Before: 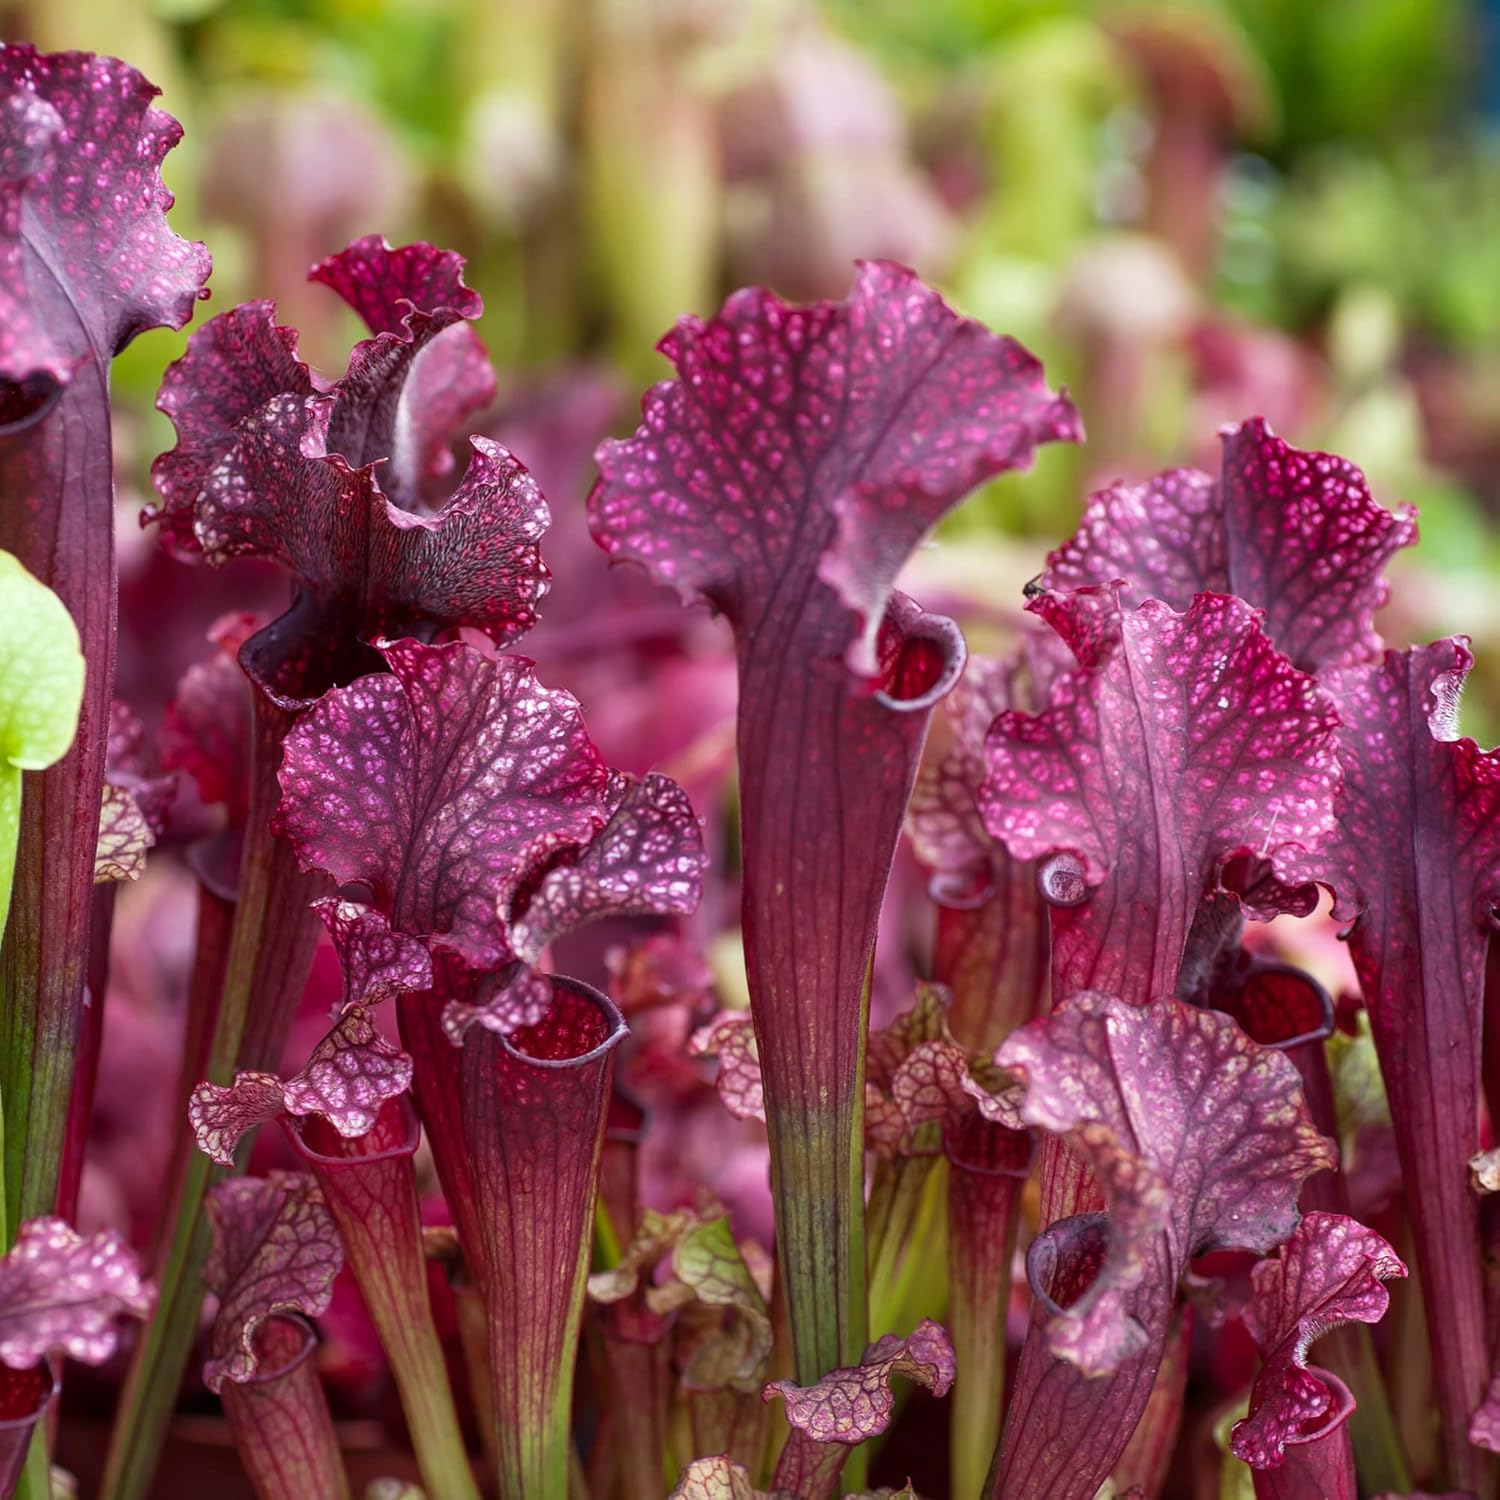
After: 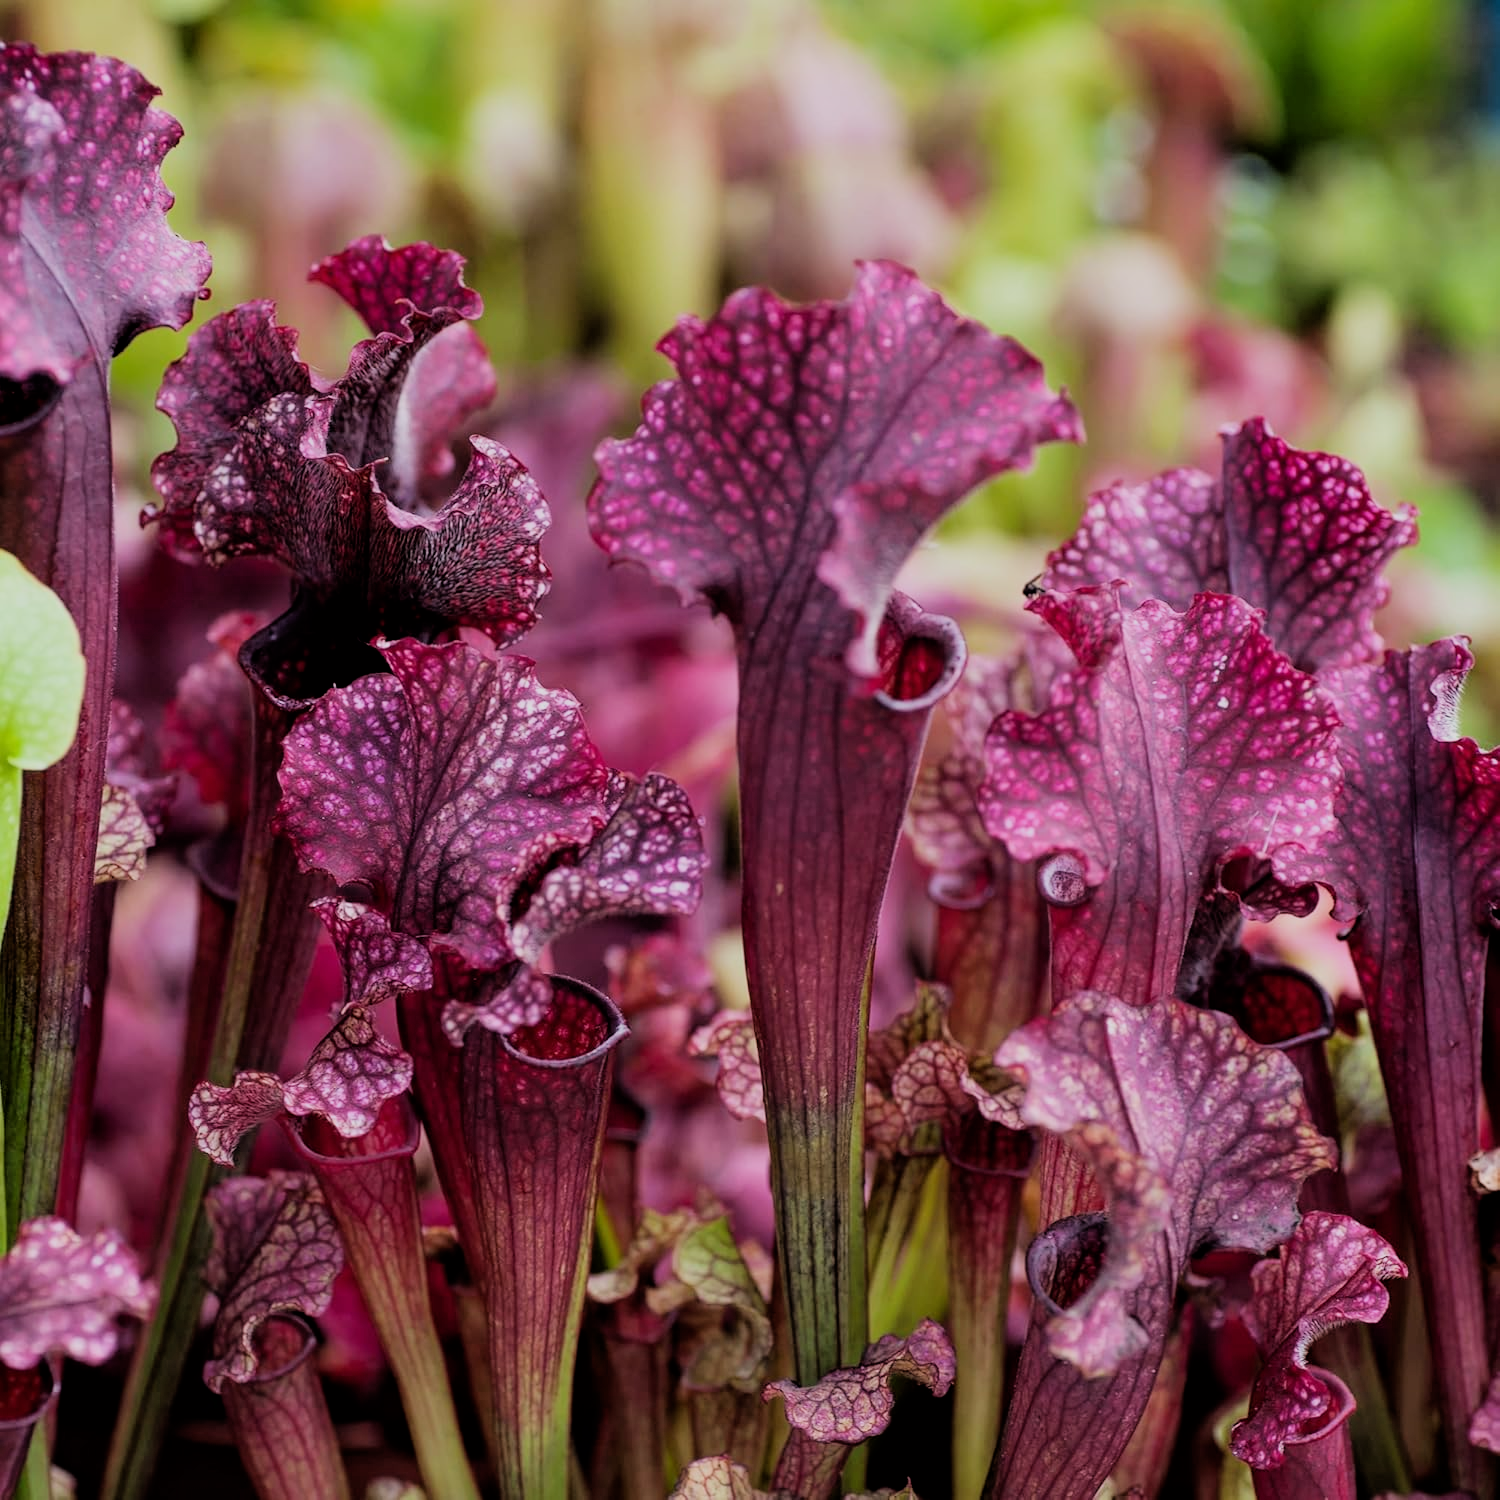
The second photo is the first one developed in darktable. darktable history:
filmic rgb: black relative exposure -4.4 EV, white relative exposure 5.02 EV, hardness 2.17, latitude 40.34%, contrast 1.15, highlights saturation mix 11.36%, shadows ↔ highlights balance 1.06%
